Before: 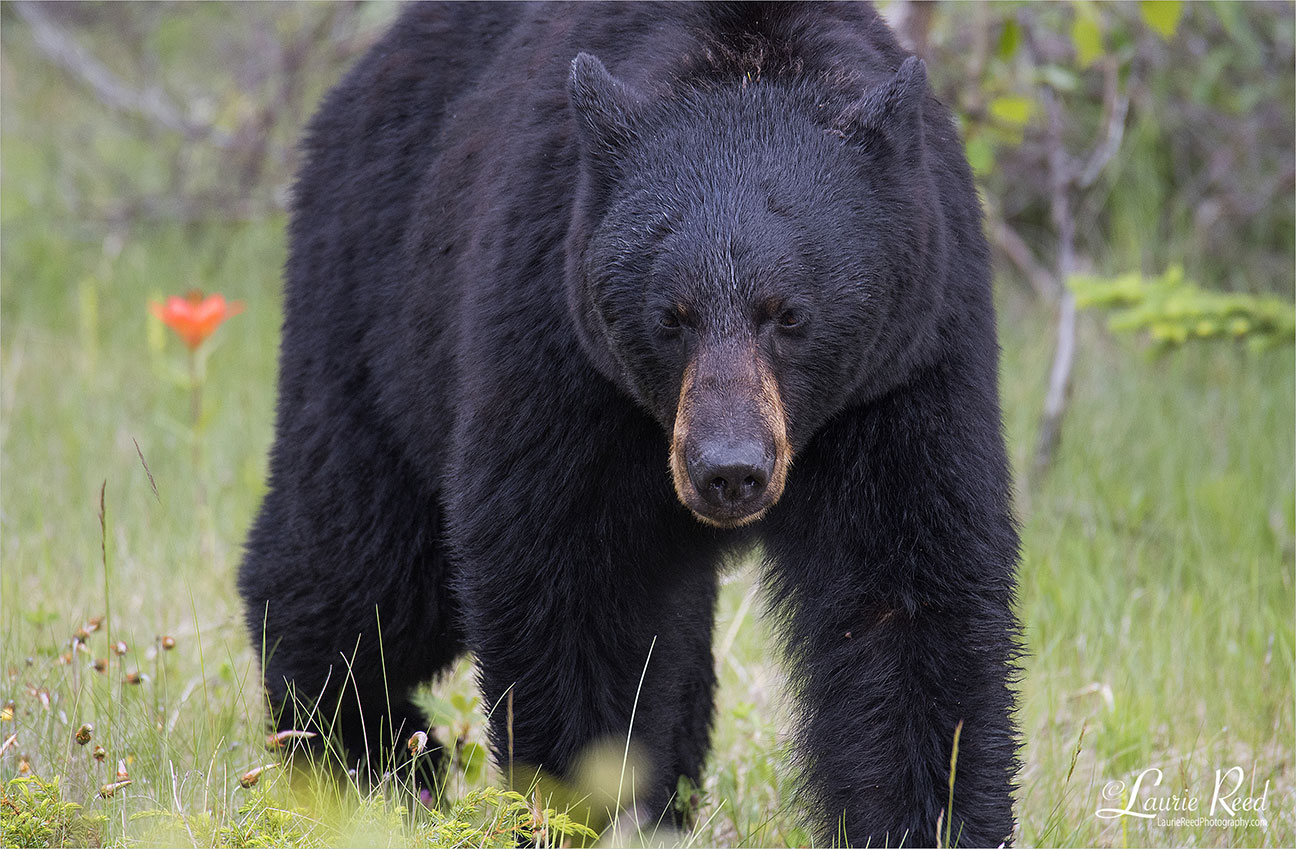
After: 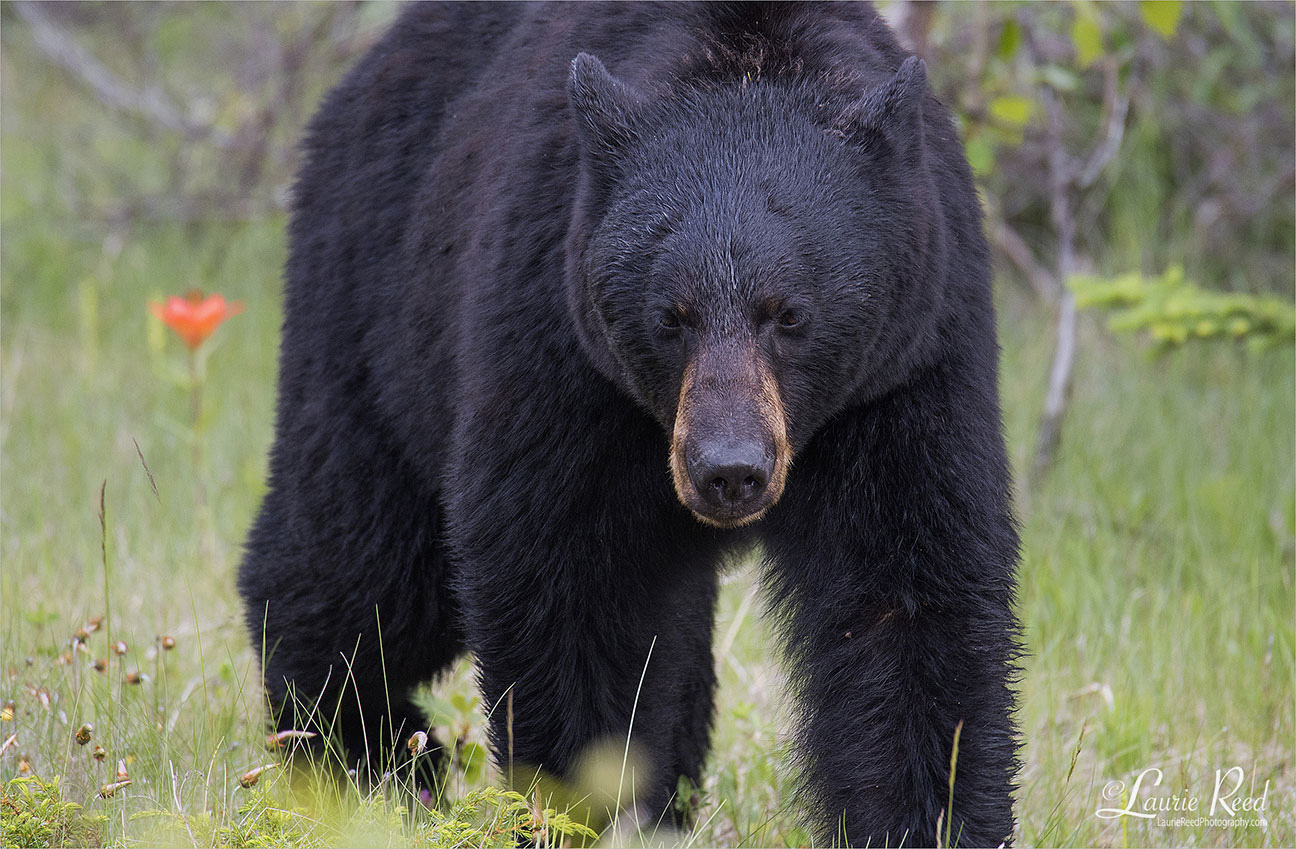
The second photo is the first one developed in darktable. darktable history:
exposure: exposure -0.109 EV, compensate highlight preservation false
